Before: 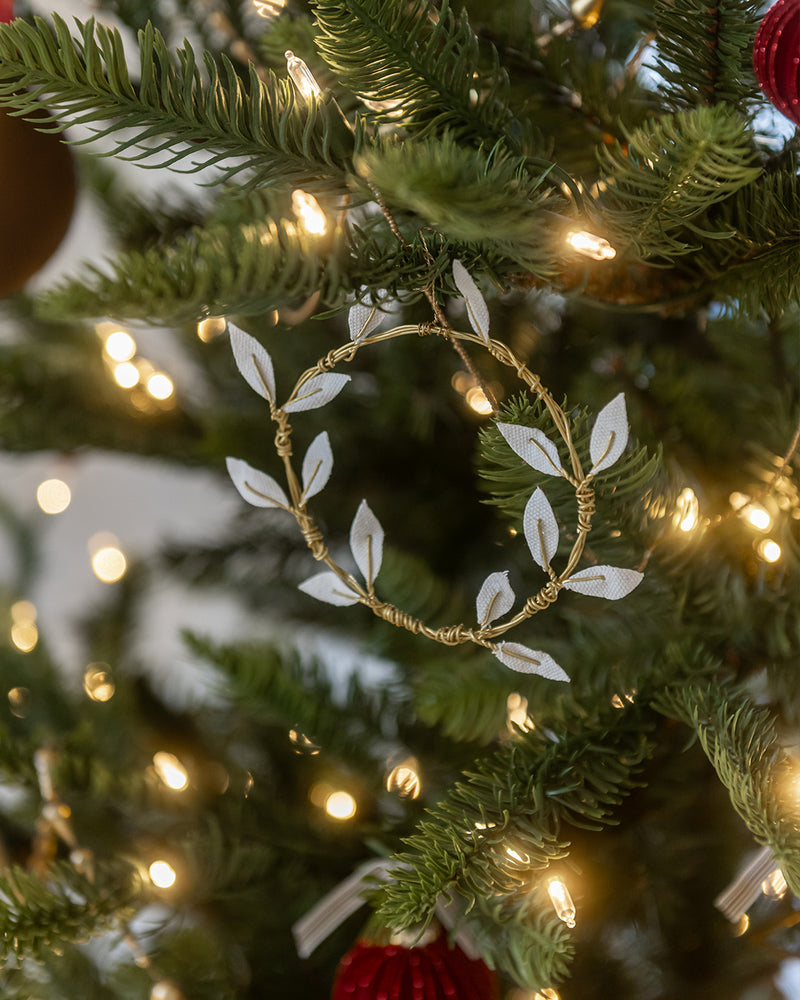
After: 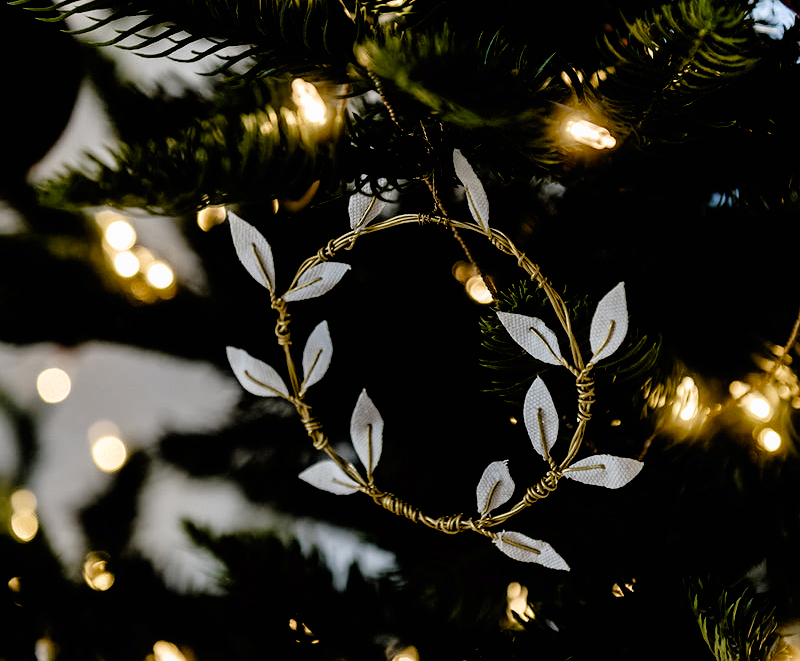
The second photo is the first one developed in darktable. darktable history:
tone curve: curves: ch0 [(0, 0) (0.003, 0.008) (0.011, 0.01) (0.025, 0.012) (0.044, 0.023) (0.069, 0.033) (0.1, 0.046) (0.136, 0.075) (0.177, 0.116) (0.224, 0.171) (0.277, 0.235) (0.335, 0.312) (0.399, 0.397) (0.468, 0.466) (0.543, 0.54) (0.623, 0.62) (0.709, 0.701) (0.801, 0.782) (0.898, 0.877) (1, 1)], preserve colors none
crop: top 11.169%, bottom 22.703%
exposure: black level correction 0.044, exposure -0.235 EV, compensate highlight preservation false
filmic rgb: black relative exposure -3.52 EV, white relative exposure 2.27 EV, hardness 3.4
